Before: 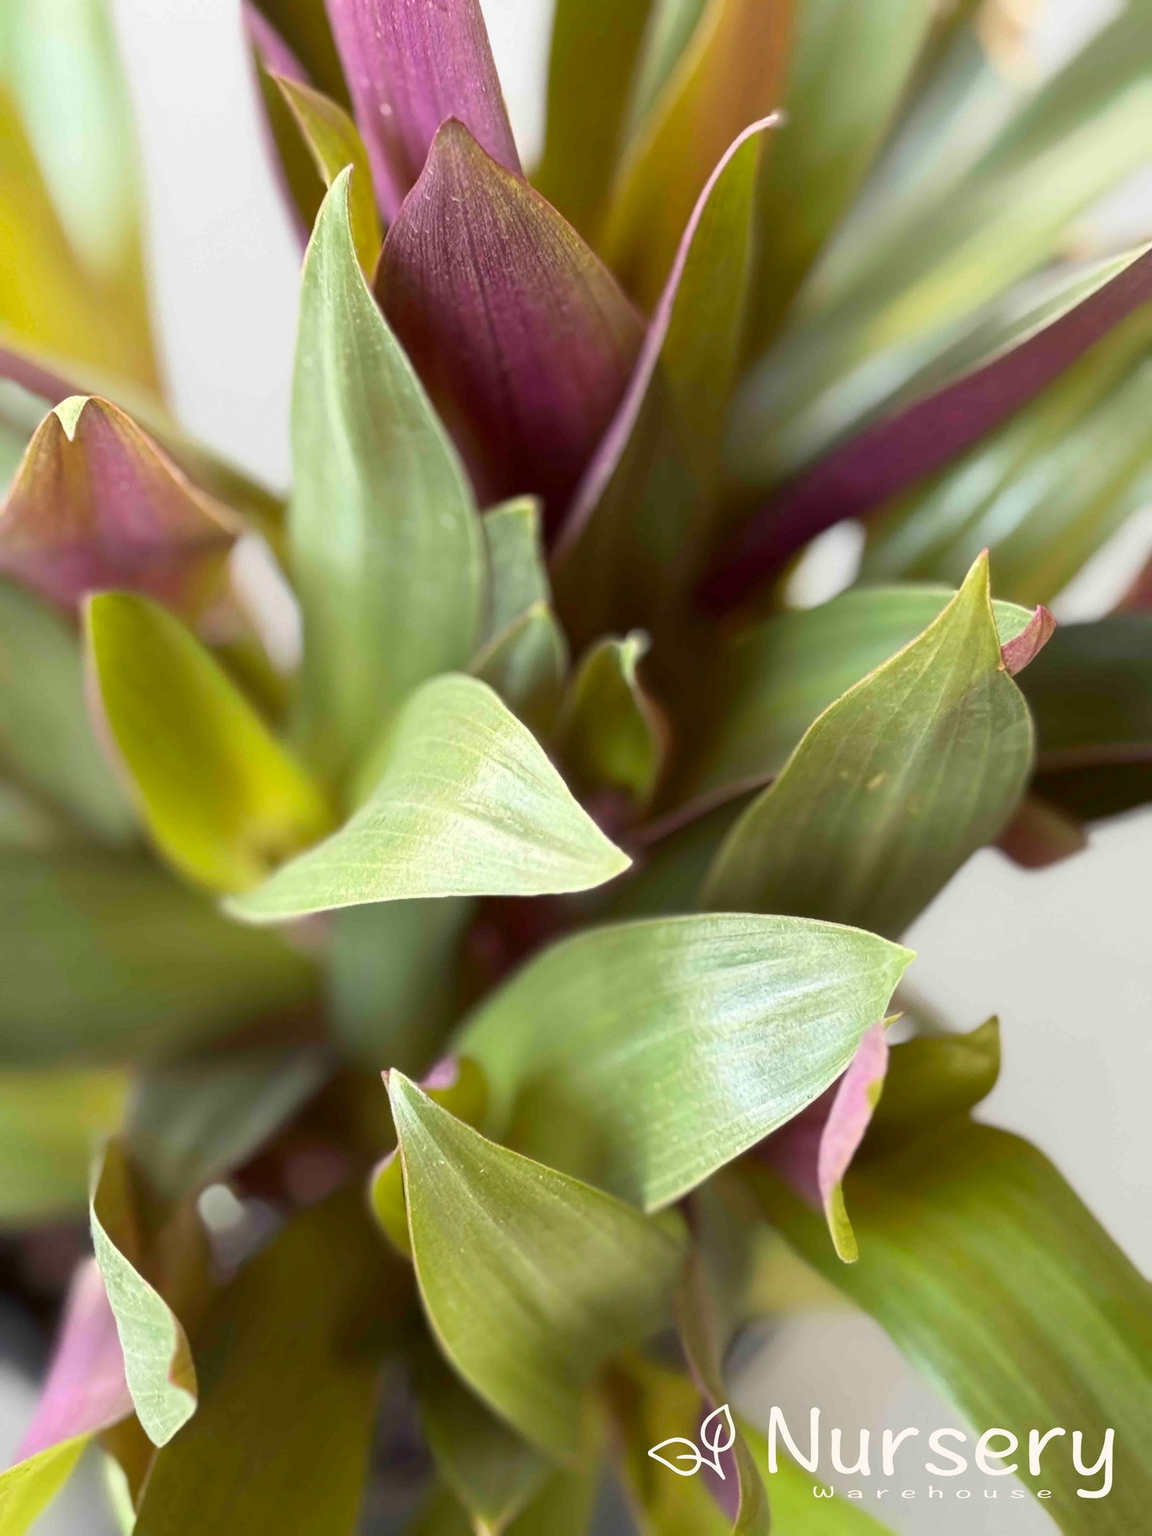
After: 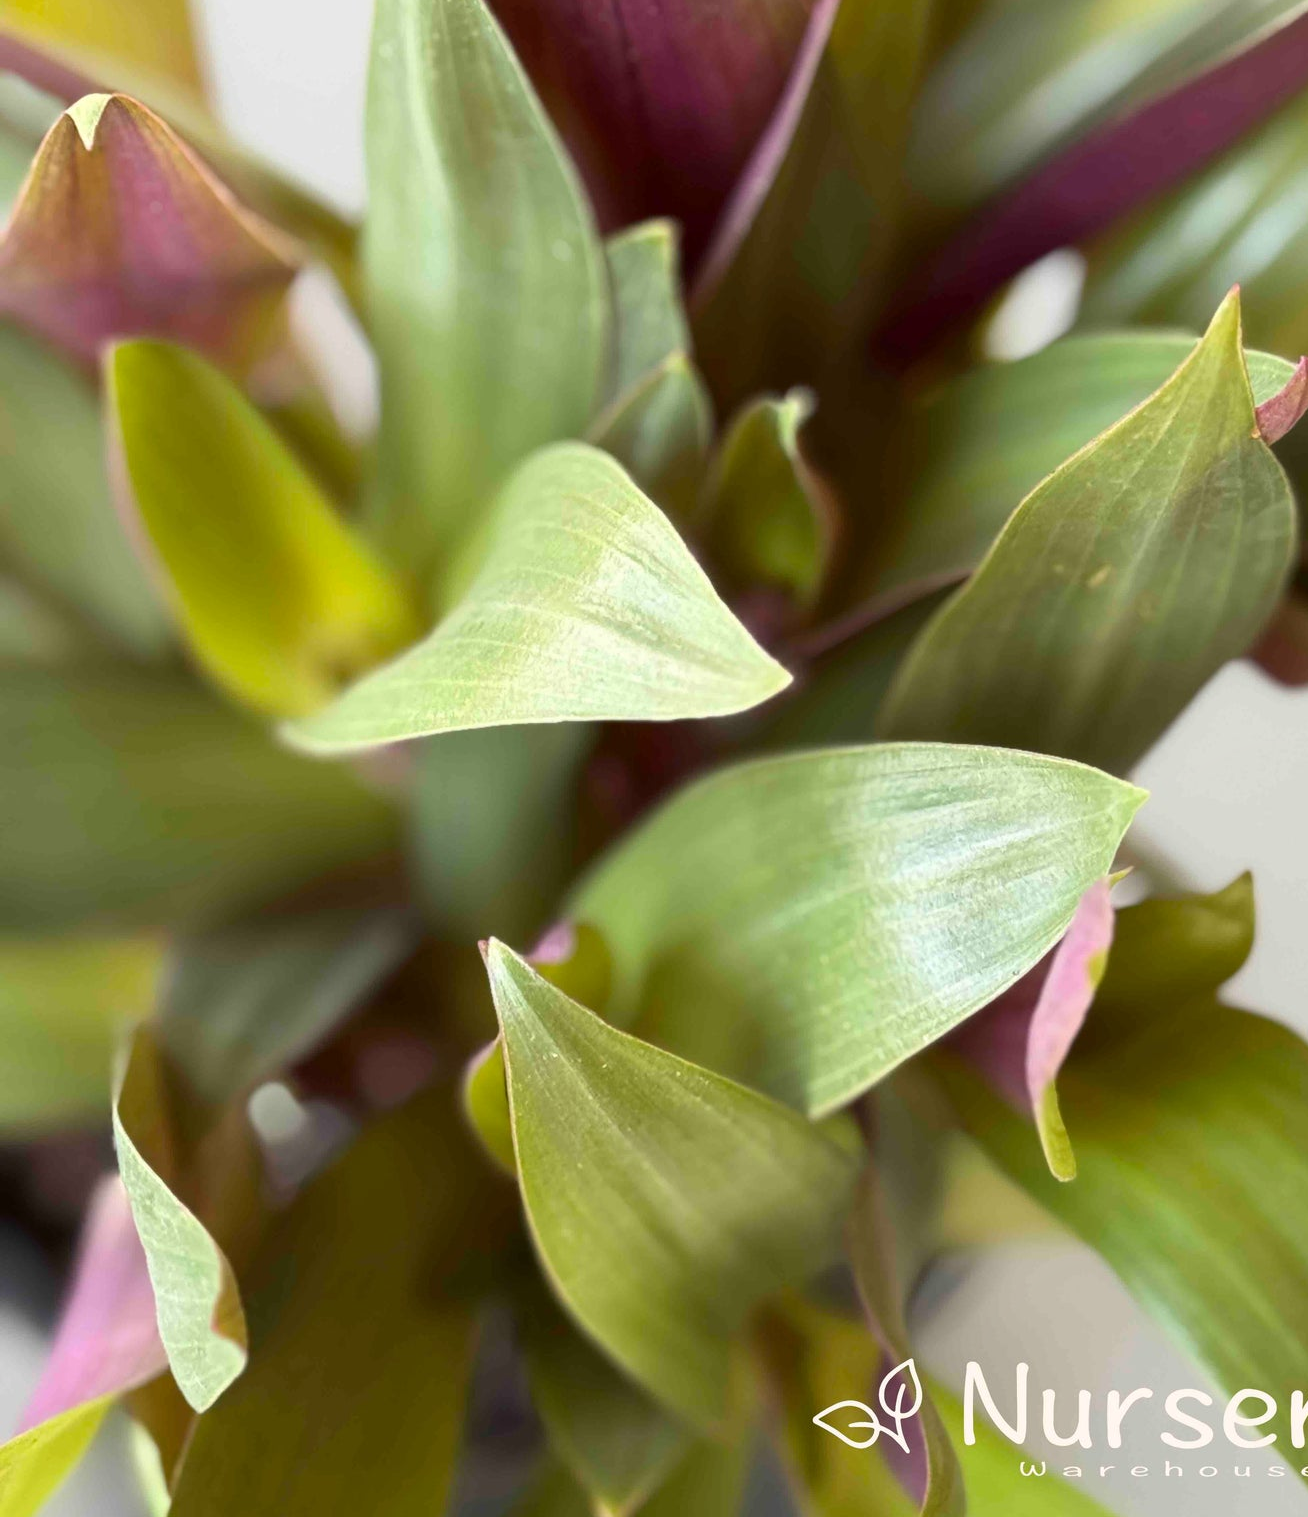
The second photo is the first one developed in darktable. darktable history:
crop: top 20.916%, right 9.437%, bottom 0.316%
shadows and highlights: shadows 4.1, highlights -17.6, soften with gaussian
